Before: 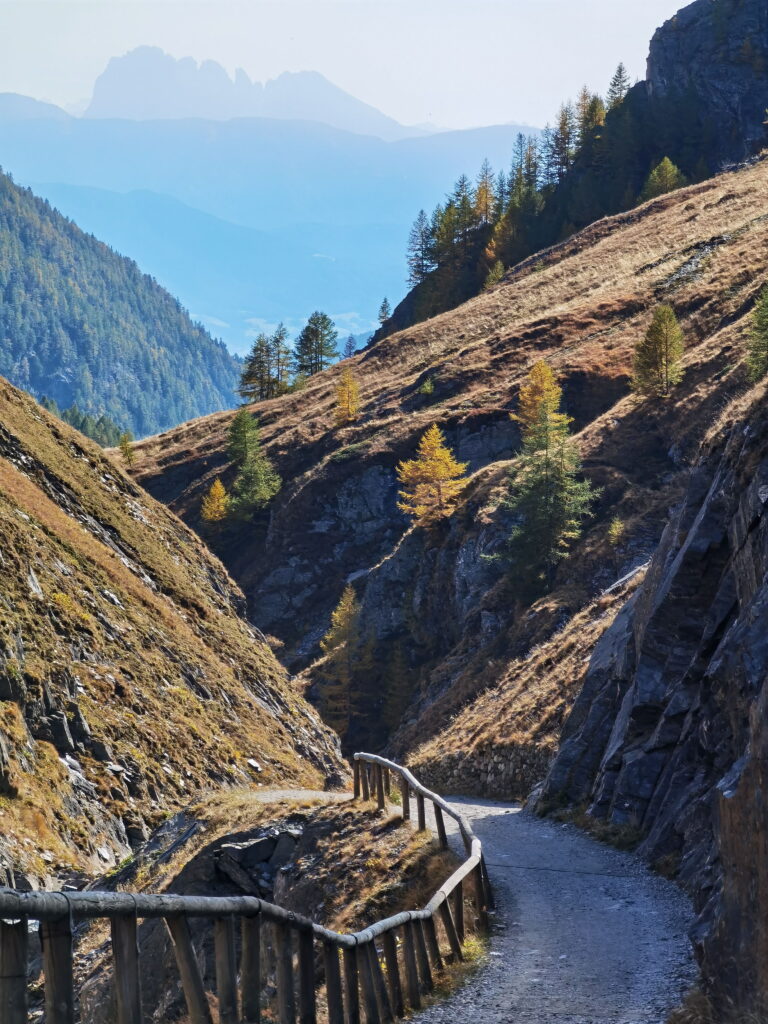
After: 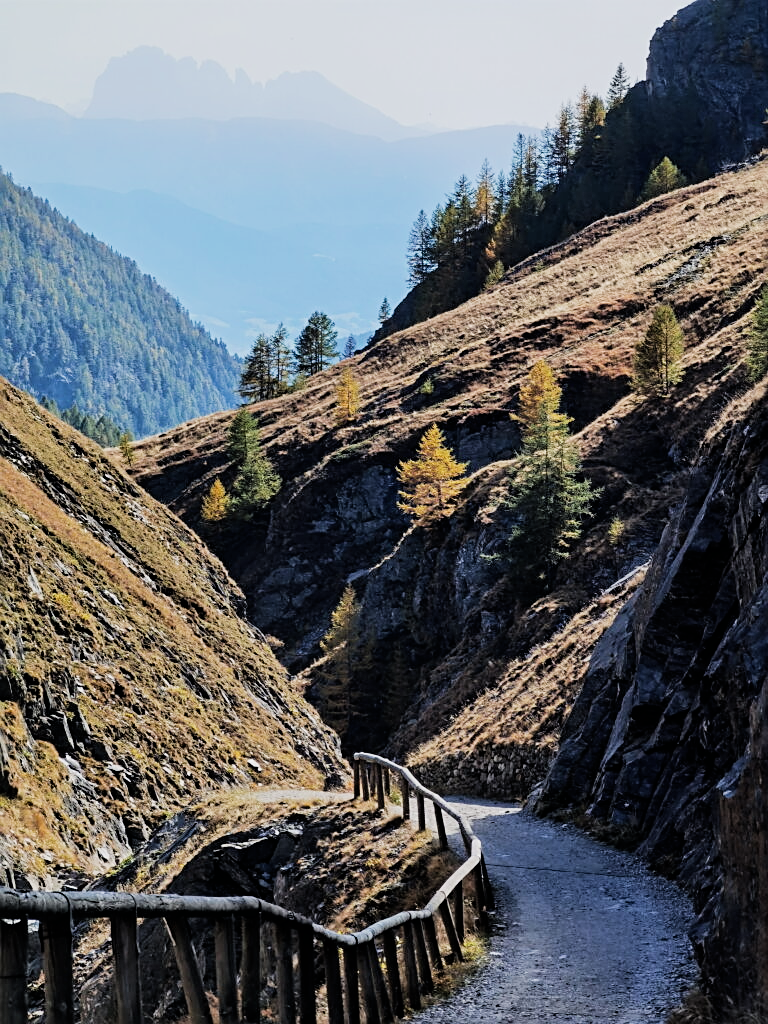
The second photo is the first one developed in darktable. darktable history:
exposure: exposure 0.2 EV, compensate highlight preservation false
filmic rgb: black relative exposure -5 EV, hardness 2.88, contrast 1.2, highlights saturation mix -30%
sharpen: on, module defaults
